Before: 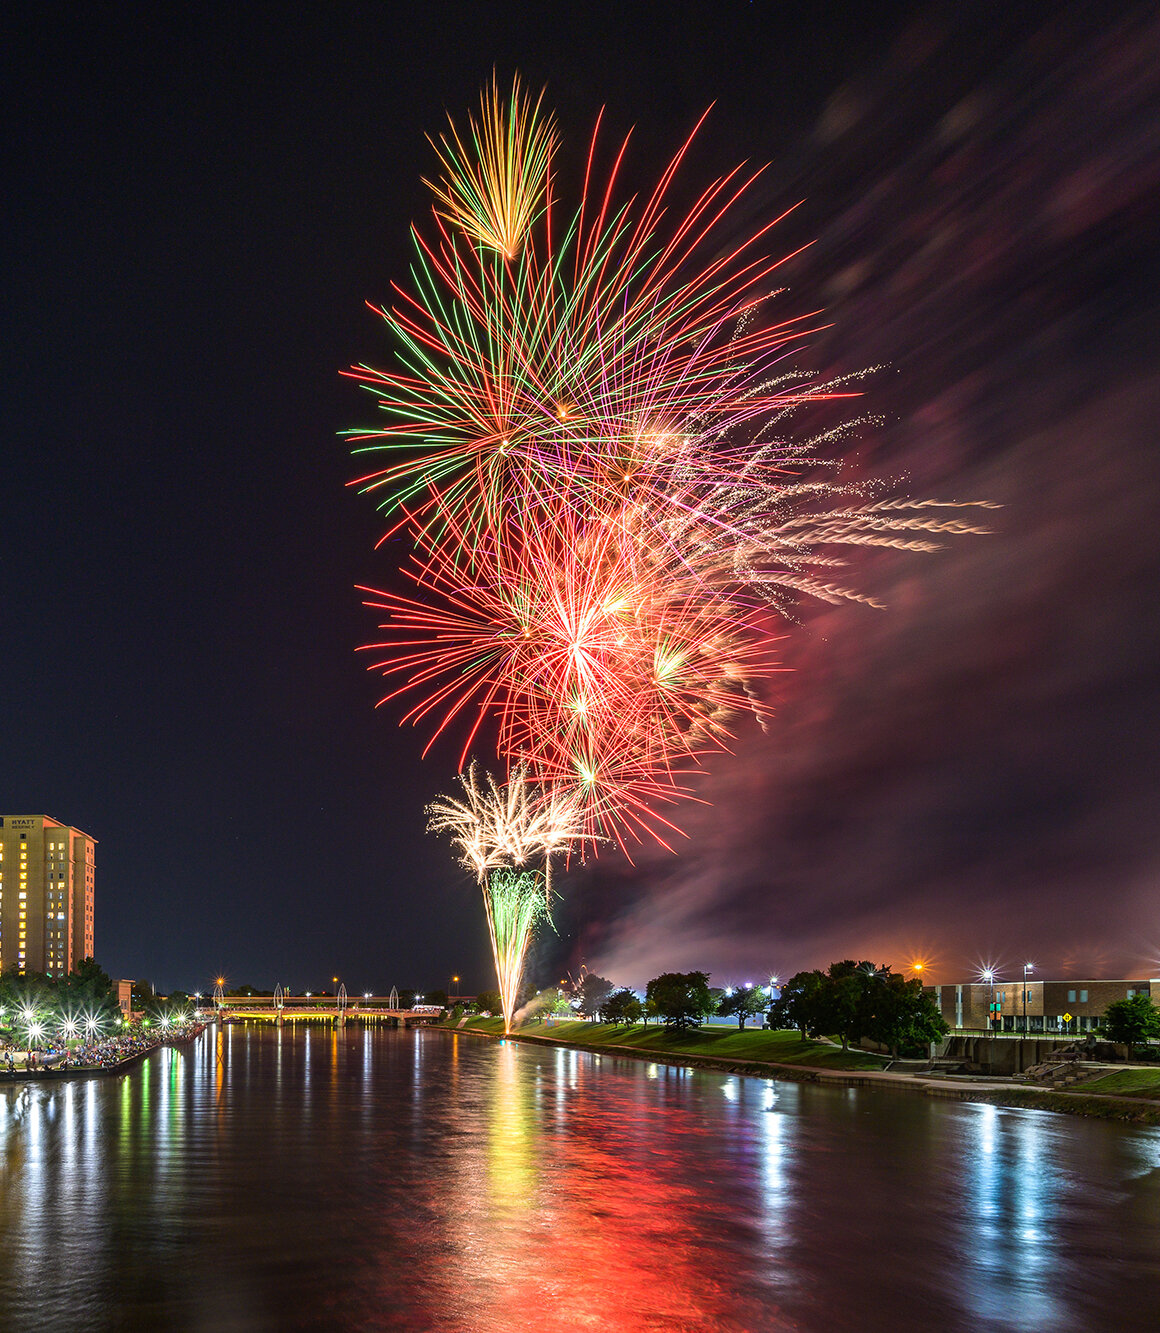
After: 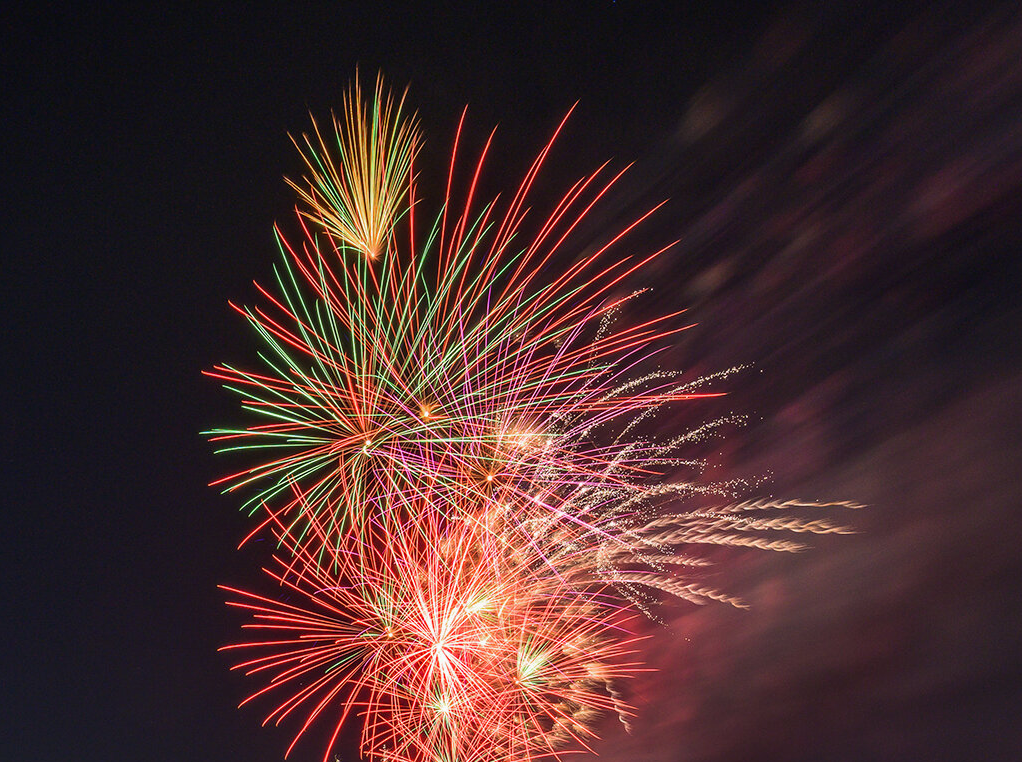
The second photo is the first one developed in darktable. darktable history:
crop and rotate: left 11.812%, bottom 42.776%
exposure: exposure -0.04 EV, compensate highlight preservation false
color zones: curves: ch0 [(0, 0.5) (0.143, 0.5) (0.286, 0.456) (0.429, 0.5) (0.571, 0.5) (0.714, 0.5) (0.857, 0.5) (1, 0.5)]; ch1 [(0, 0.5) (0.143, 0.5) (0.286, 0.422) (0.429, 0.5) (0.571, 0.5) (0.714, 0.5) (0.857, 0.5) (1, 0.5)]
